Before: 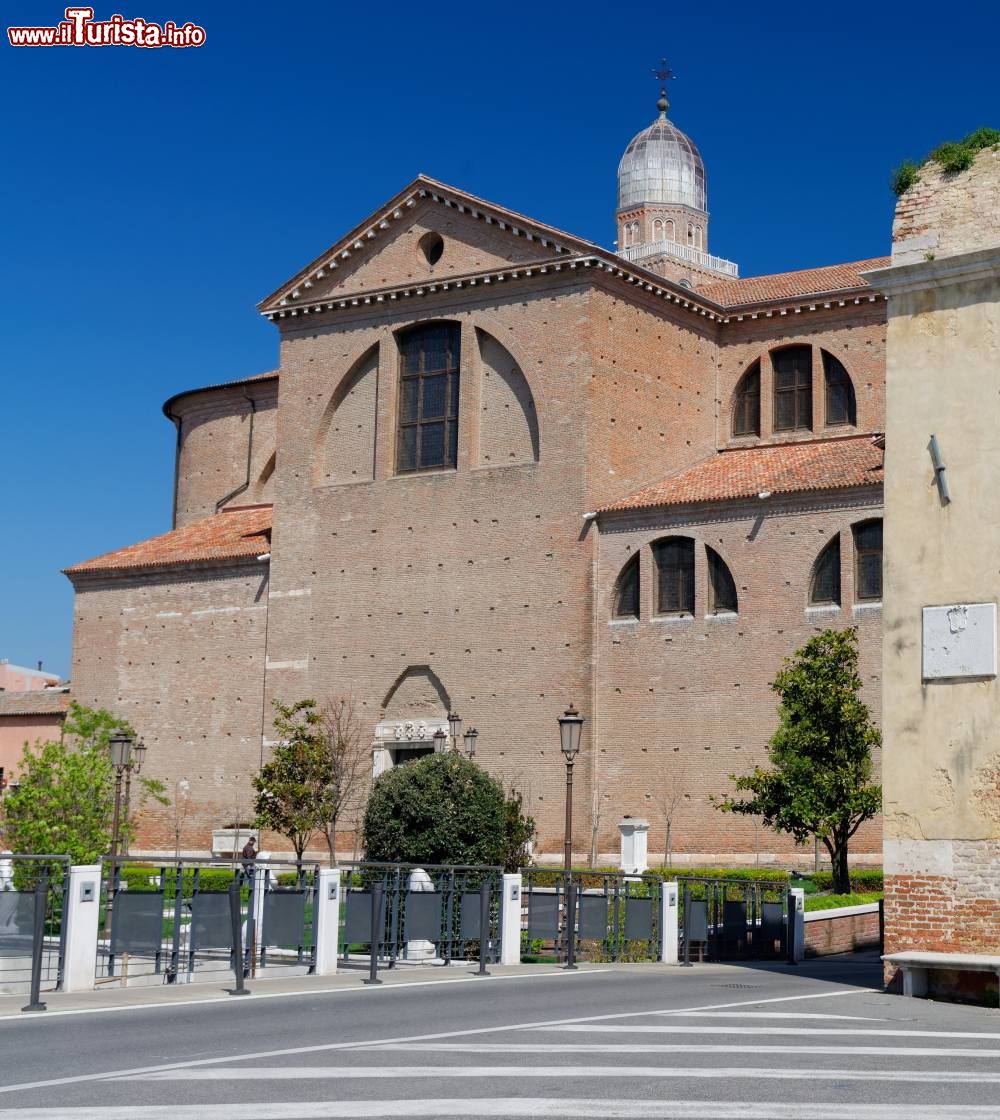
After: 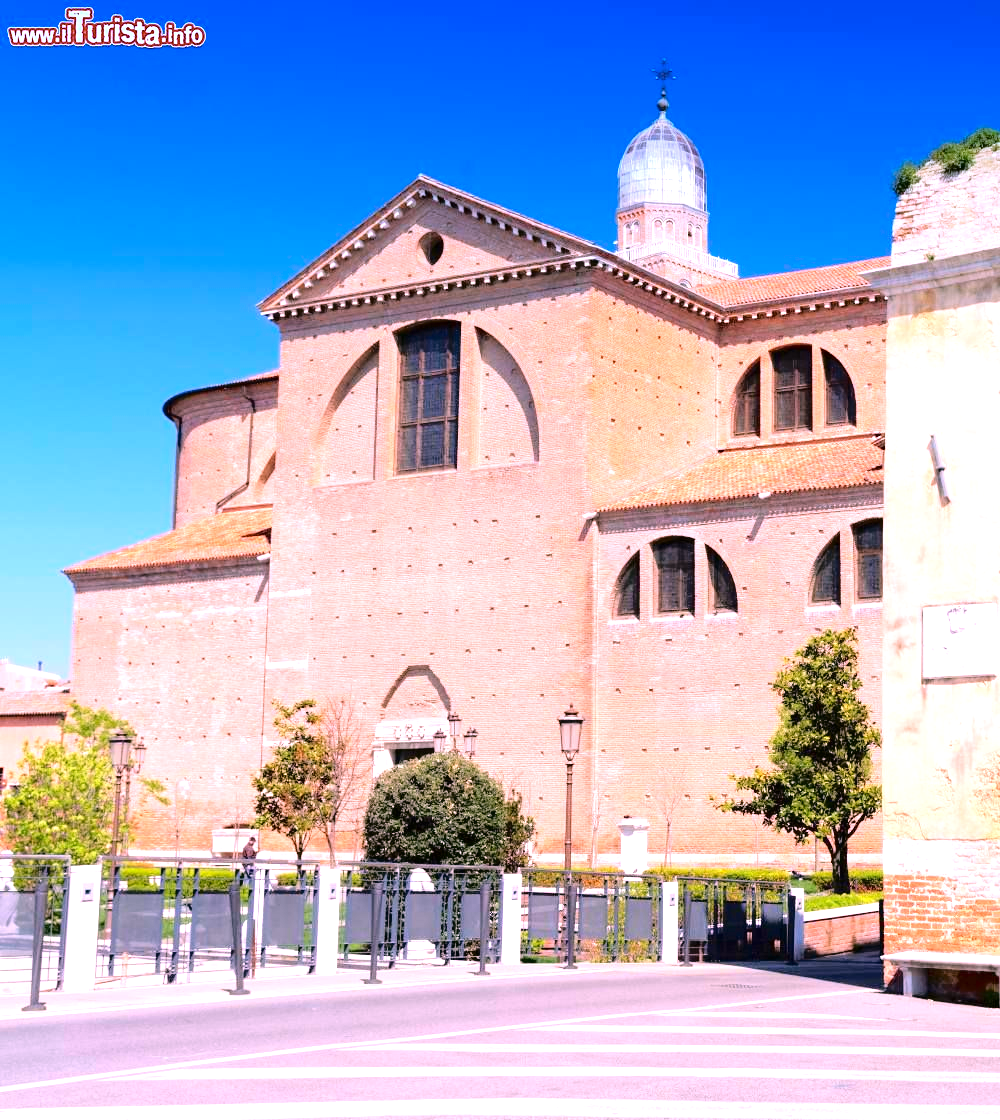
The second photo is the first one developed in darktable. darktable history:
graduated density: density 2.02 EV, hardness 44%, rotation 0.374°, offset 8.21, hue 208.8°, saturation 97%
white balance: red 1.188, blue 1.11
exposure: black level correction 0, exposure 1.2 EV, compensate highlight preservation false
tone curve: curves: ch0 [(0, 0) (0.058, 0.039) (0.168, 0.123) (0.282, 0.327) (0.45, 0.534) (0.676, 0.751) (0.89, 0.919) (1, 1)]; ch1 [(0, 0) (0.094, 0.081) (0.285, 0.299) (0.385, 0.403) (0.447, 0.455) (0.495, 0.496) (0.544, 0.552) (0.589, 0.612) (0.722, 0.728) (1, 1)]; ch2 [(0, 0) (0.257, 0.217) (0.43, 0.421) (0.498, 0.507) (0.531, 0.544) (0.56, 0.579) (0.625, 0.66) (1, 1)], color space Lab, independent channels, preserve colors none
